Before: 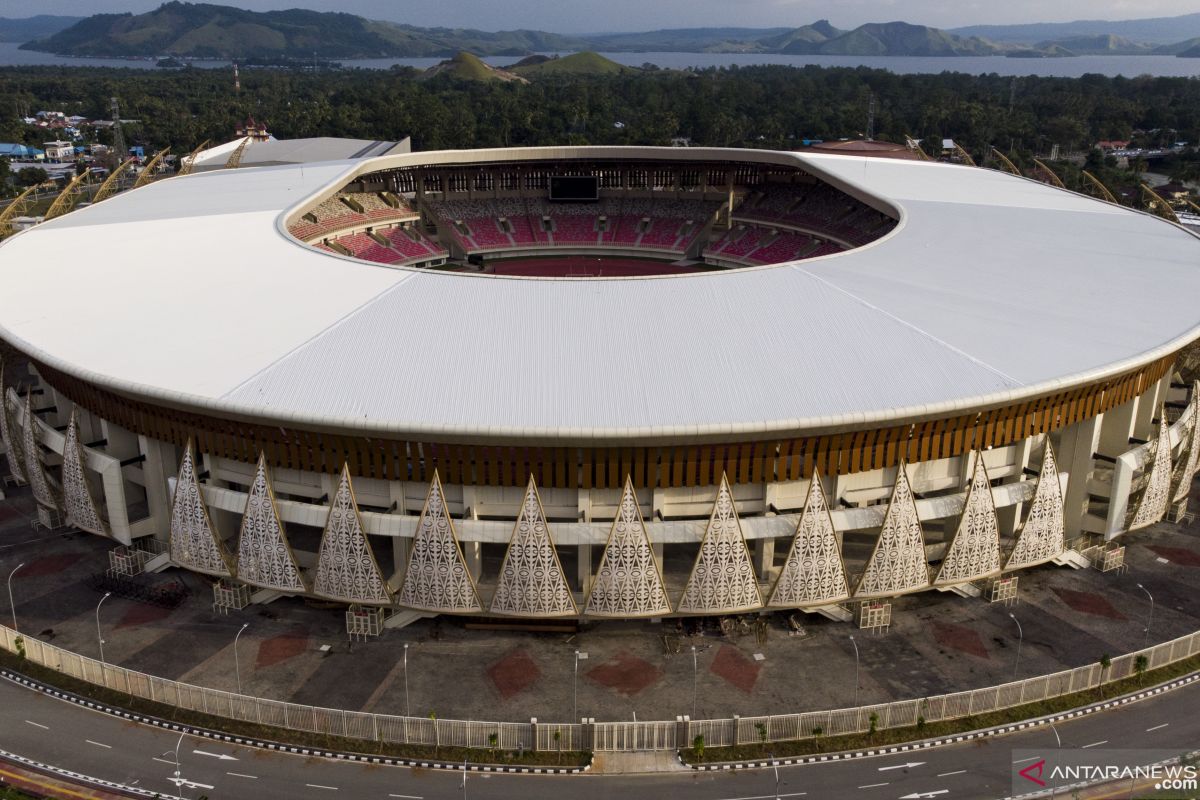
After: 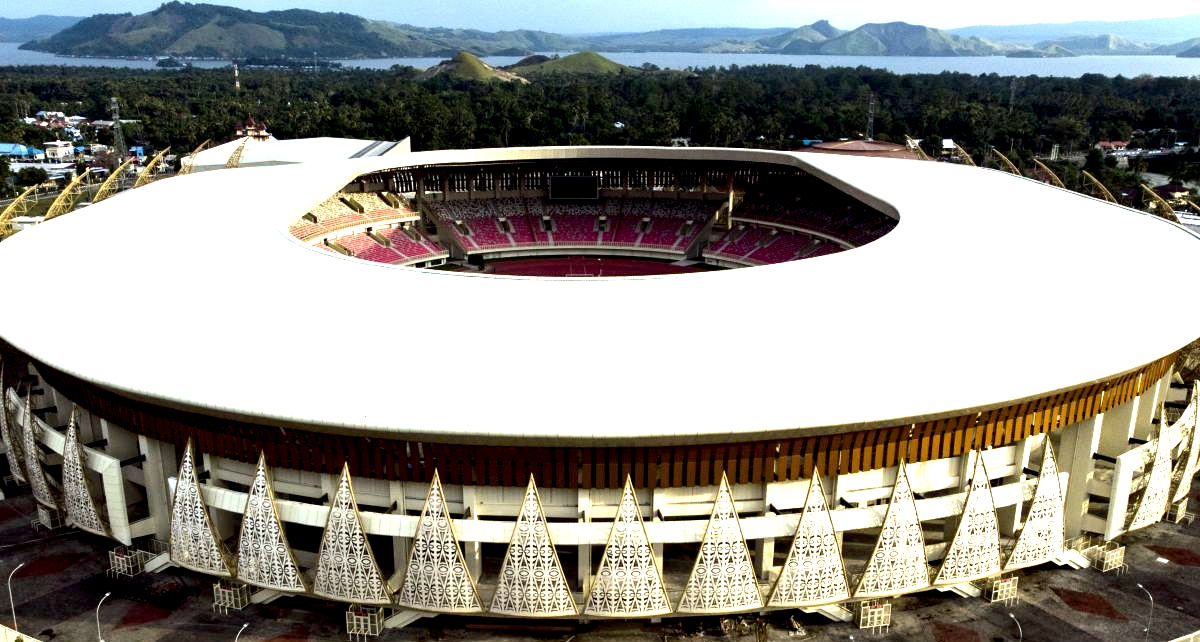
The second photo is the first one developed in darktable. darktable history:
color correction: highlights a* -8, highlights b* 3.1
tone equalizer: -8 EV -0.75 EV, -7 EV -0.7 EV, -6 EV -0.6 EV, -5 EV -0.4 EV, -3 EV 0.4 EV, -2 EV 0.6 EV, -1 EV 0.7 EV, +0 EV 0.75 EV, edges refinement/feathering 500, mask exposure compensation -1.57 EV, preserve details no
exposure: black level correction 0.011, exposure 1.088 EV, compensate exposure bias true, compensate highlight preservation false
crop: bottom 19.644%
